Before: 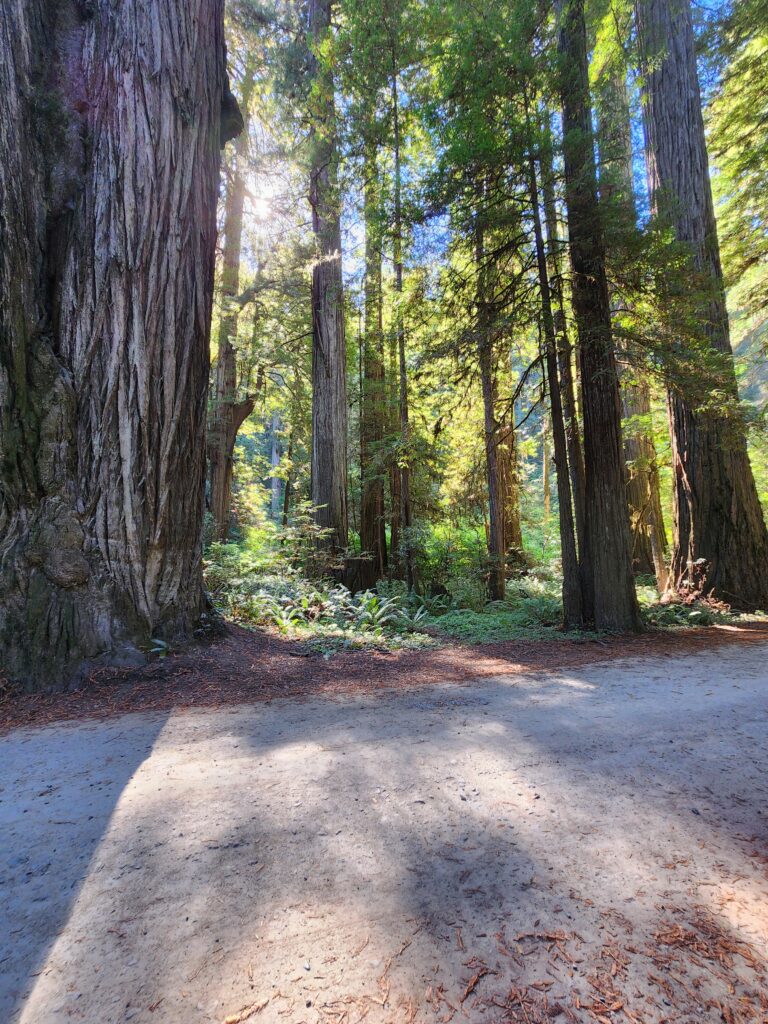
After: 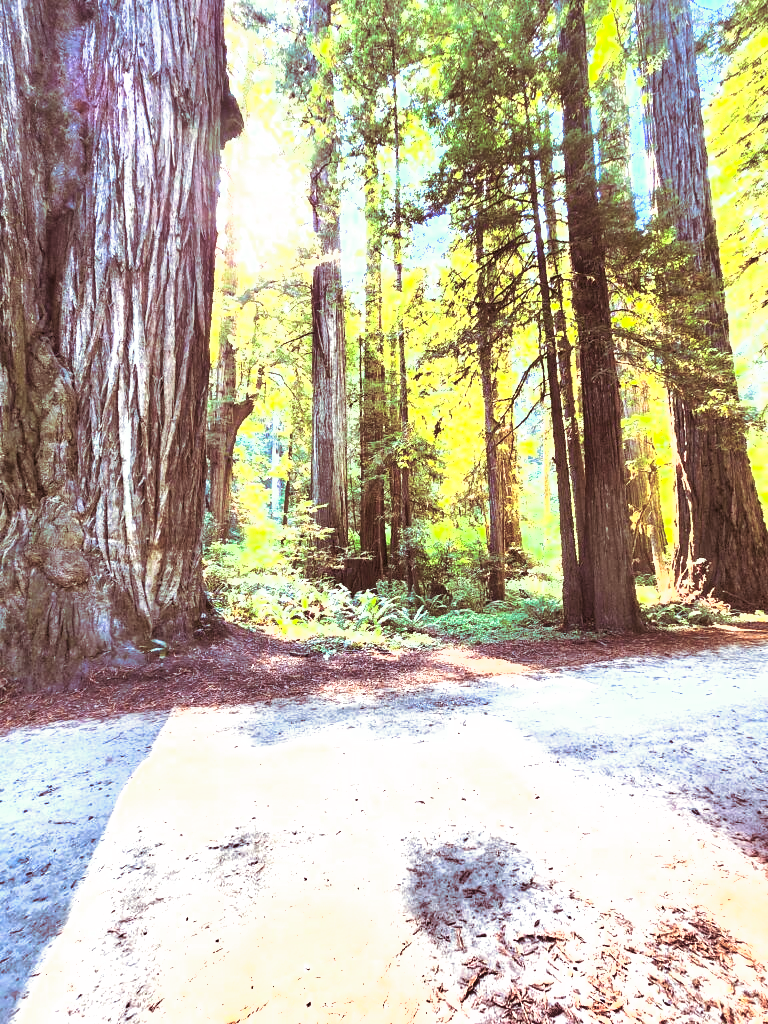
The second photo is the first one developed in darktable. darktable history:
shadows and highlights: highlights color adjustment 0%, low approximation 0.01, soften with gaussian
split-toning: on, module defaults
exposure: exposure 2.25 EV, compensate highlight preservation false
color balance: mode lift, gamma, gain (sRGB), lift [1.04, 1, 1, 0.97], gamma [1.01, 1, 1, 0.97], gain [0.96, 1, 1, 0.97]
velvia: on, module defaults
